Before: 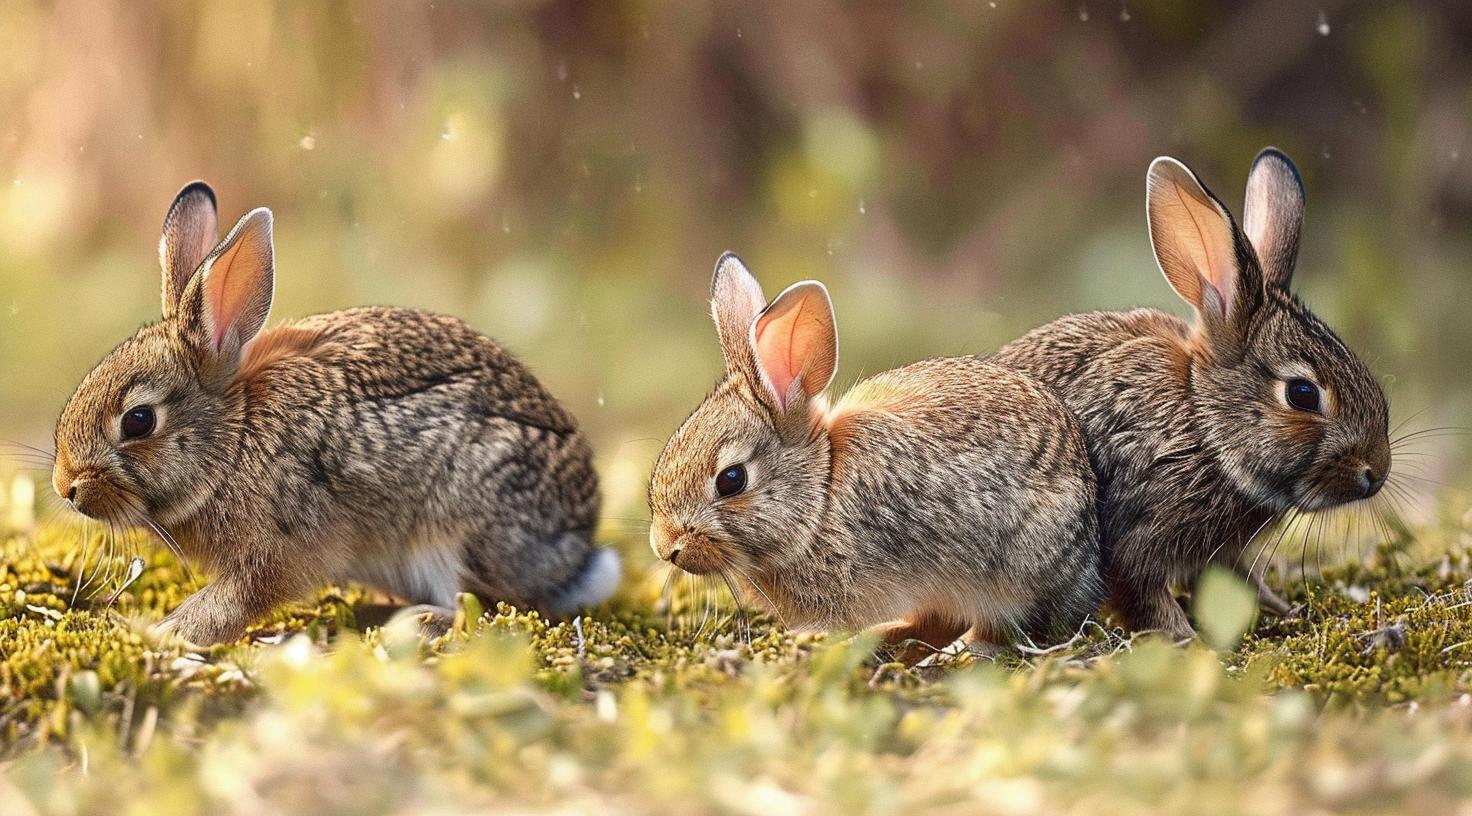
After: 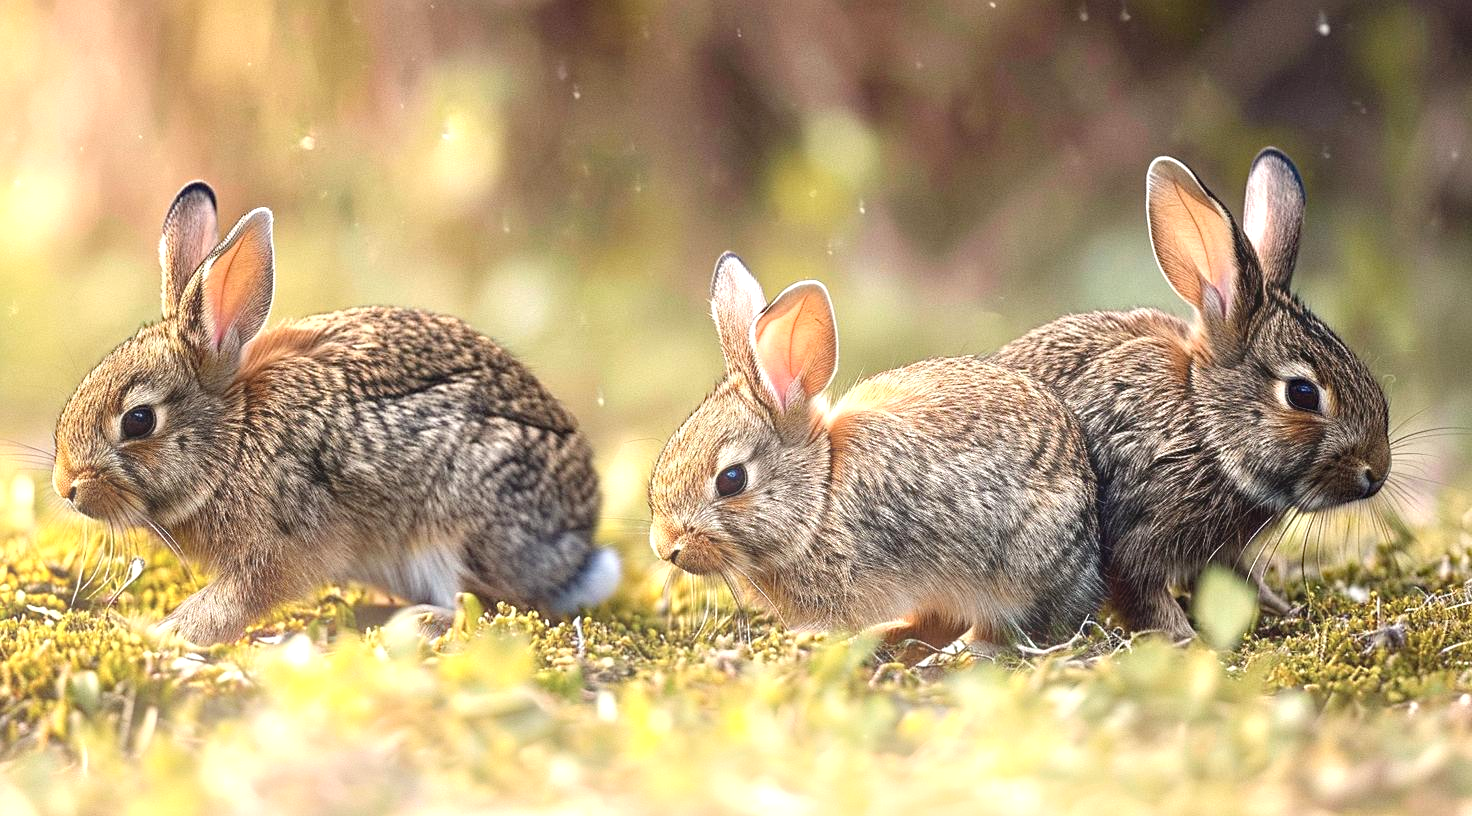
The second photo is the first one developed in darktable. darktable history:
exposure: exposure 0.6 EV, compensate highlight preservation false
color contrast: green-magenta contrast 1.1, blue-yellow contrast 1.1, unbound 0
color correction: saturation 0.8
bloom: size 15%, threshold 97%, strength 7%
haze removal: compatibility mode true, adaptive false
